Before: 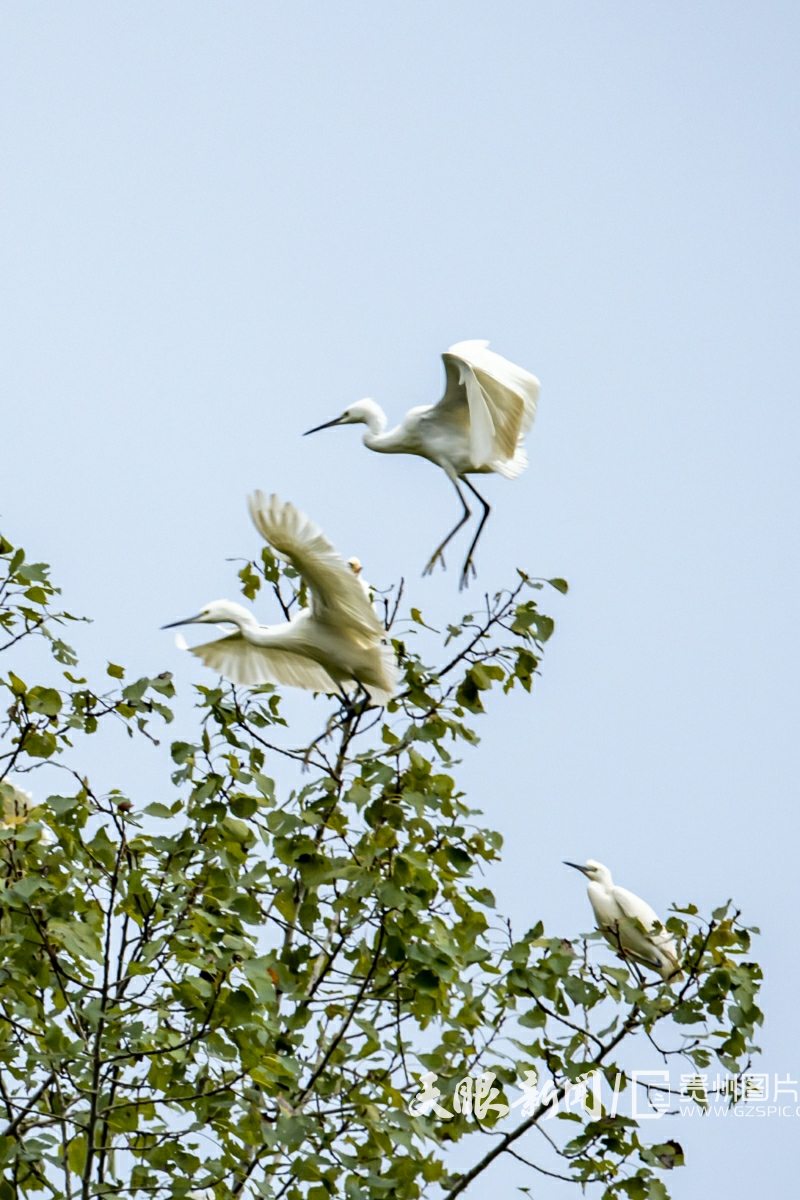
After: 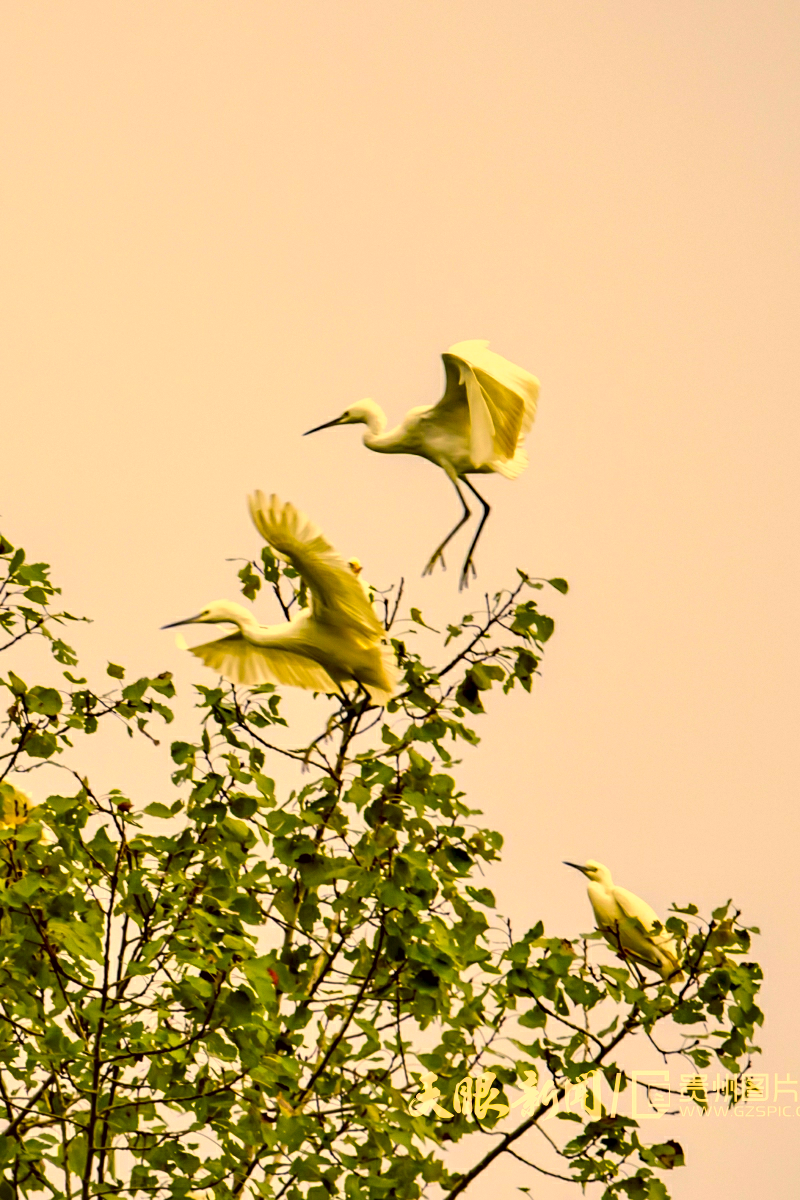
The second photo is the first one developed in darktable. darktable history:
contrast equalizer: octaves 7, y [[0.6 ×6], [0.55 ×6], [0 ×6], [0 ×6], [0 ×6]], mix 0.3
color correction: highlights a* 10.44, highlights b* 30.04, shadows a* 2.73, shadows b* 17.51, saturation 1.72
